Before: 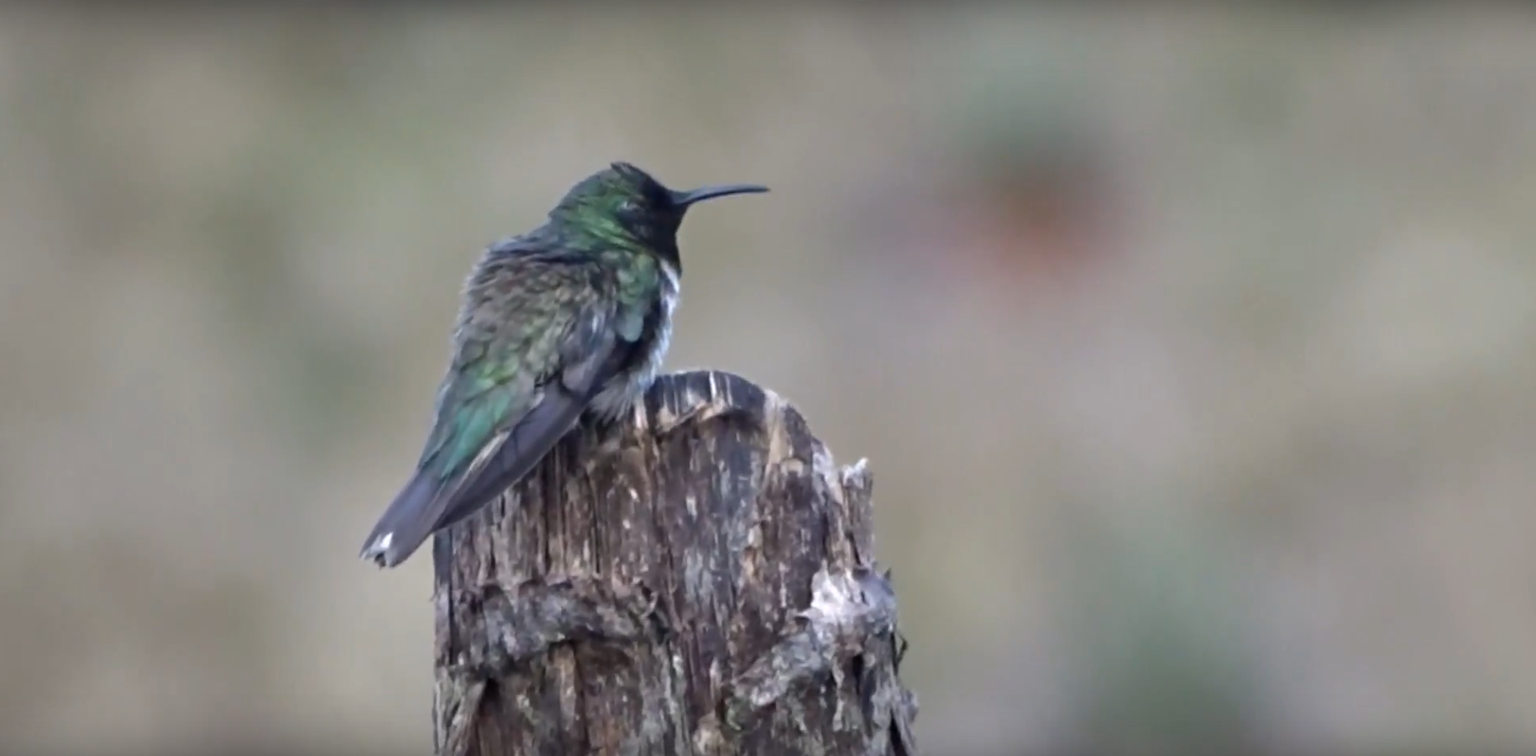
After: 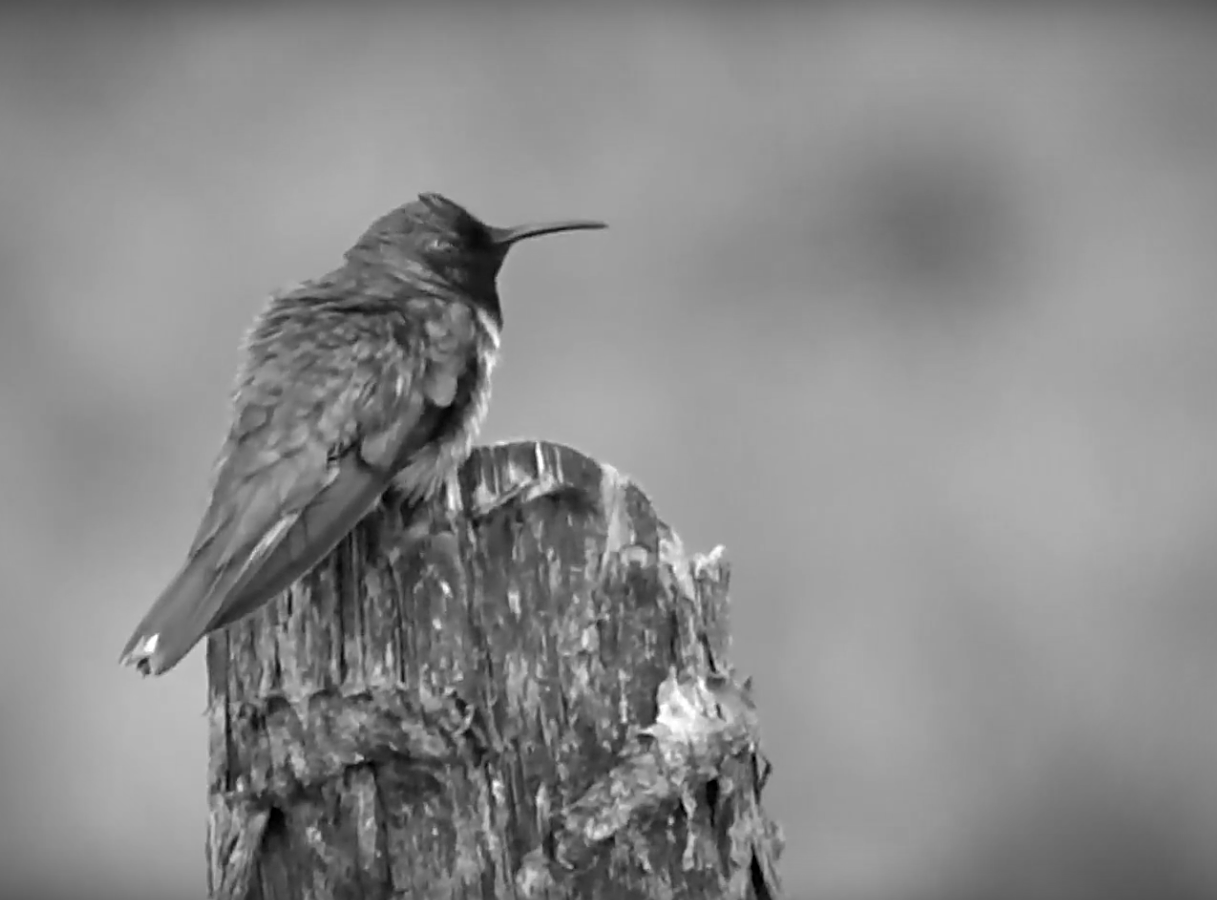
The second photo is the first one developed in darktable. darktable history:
monochrome: on, module defaults
vignetting: fall-off start 97.23%, saturation -0.024, center (-0.033, -0.042), width/height ratio 1.179, unbound false
crop: left 16.899%, right 16.556%
sharpen: on, module defaults
